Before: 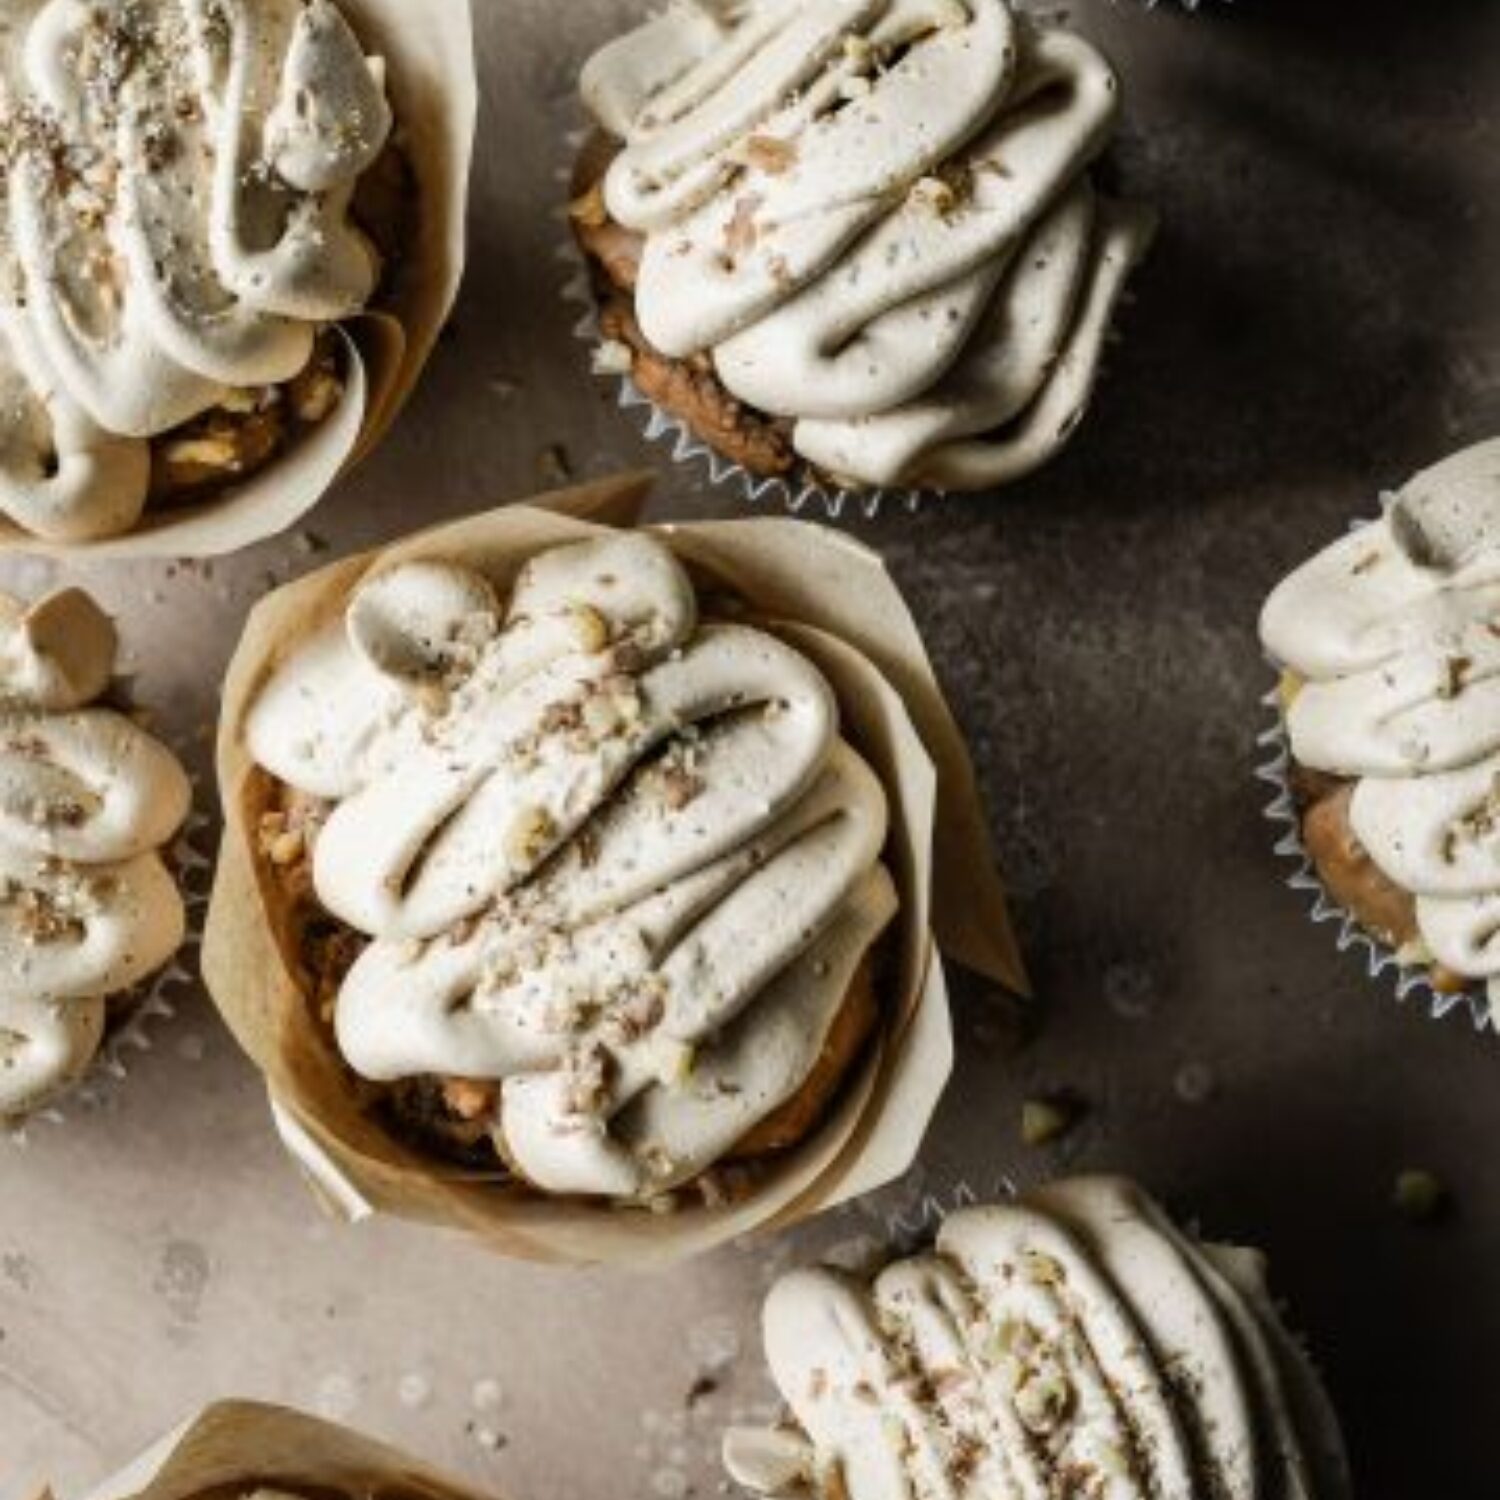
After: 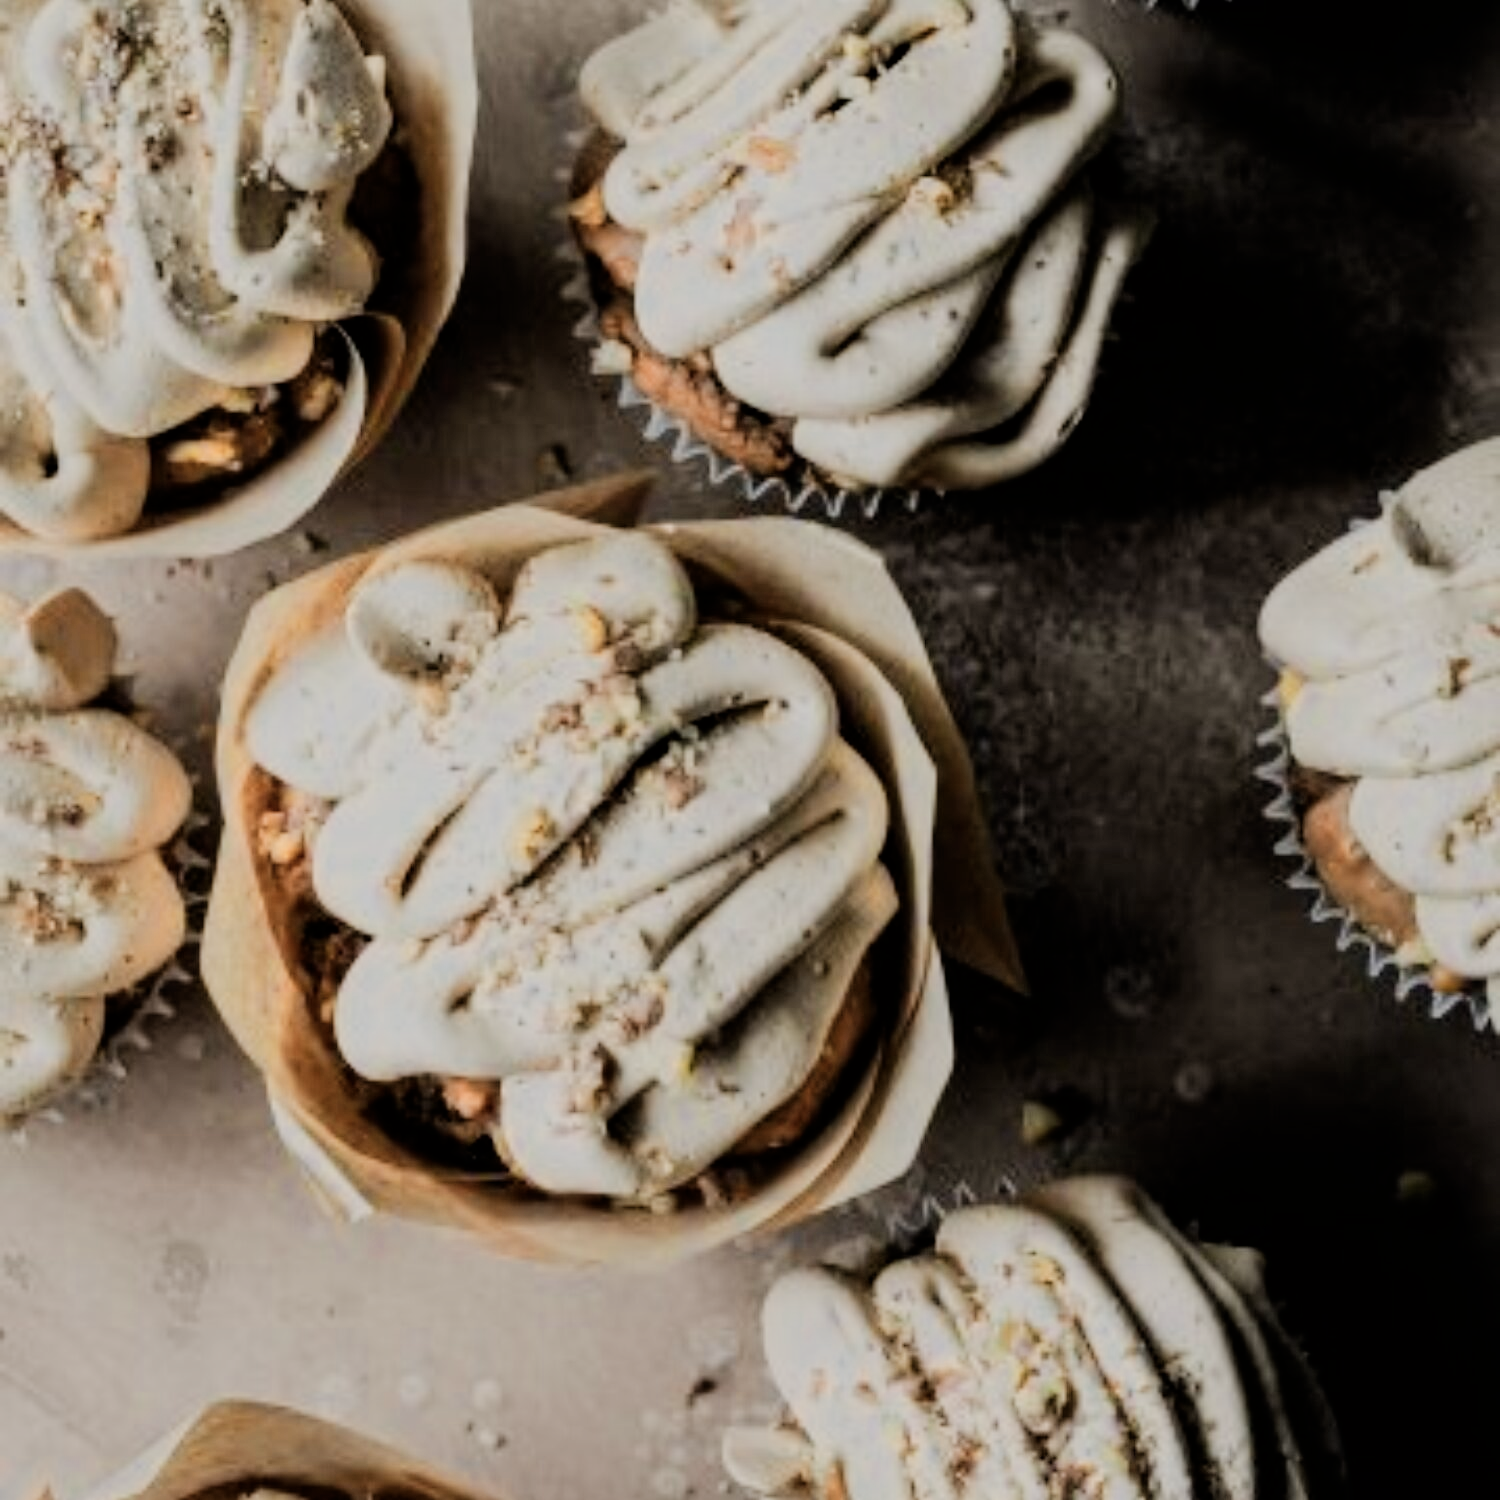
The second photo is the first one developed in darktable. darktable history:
filmic rgb: black relative exposure -6.04 EV, white relative exposure 6.94 EV, hardness 2.27
color zones: curves: ch0 [(0.018, 0.548) (0.224, 0.64) (0.425, 0.447) (0.675, 0.575) (0.732, 0.579)]; ch1 [(0.066, 0.487) (0.25, 0.5) (0.404, 0.43) (0.75, 0.421) (0.956, 0.421)]; ch2 [(0.044, 0.561) (0.215, 0.465) (0.399, 0.544) (0.465, 0.548) (0.614, 0.447) (0.724, 0.43) (0.882, 0.623) (0.956, 0.632)]
